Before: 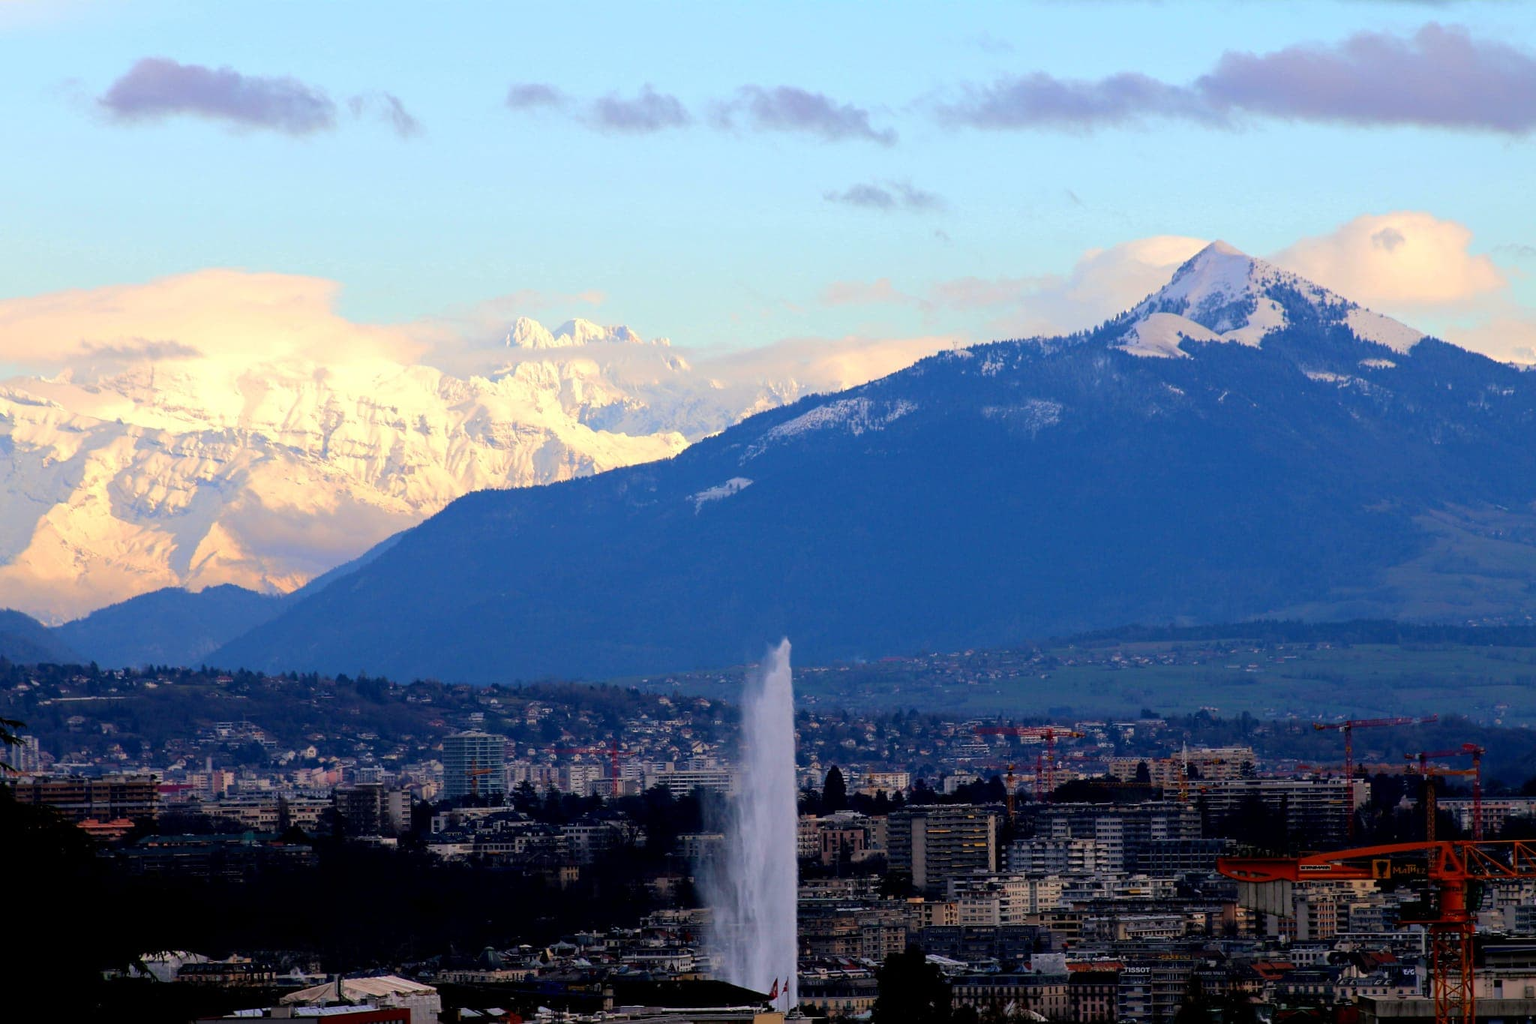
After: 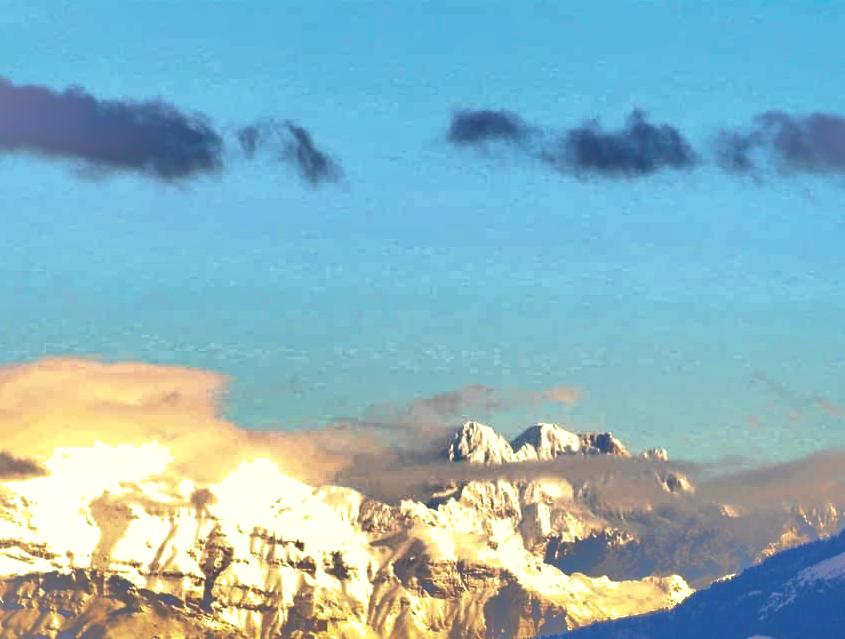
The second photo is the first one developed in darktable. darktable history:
exposure: exposure -0.14 EV, compensate highlight preservation false
levels: levels [0.062, 0.494, 0.925]
shadows and highlights: shadows 38.42, highlights -75.7
crop and rotate: left 11.064%, top 0.073%, right 47.631%, bottom 53.072%
